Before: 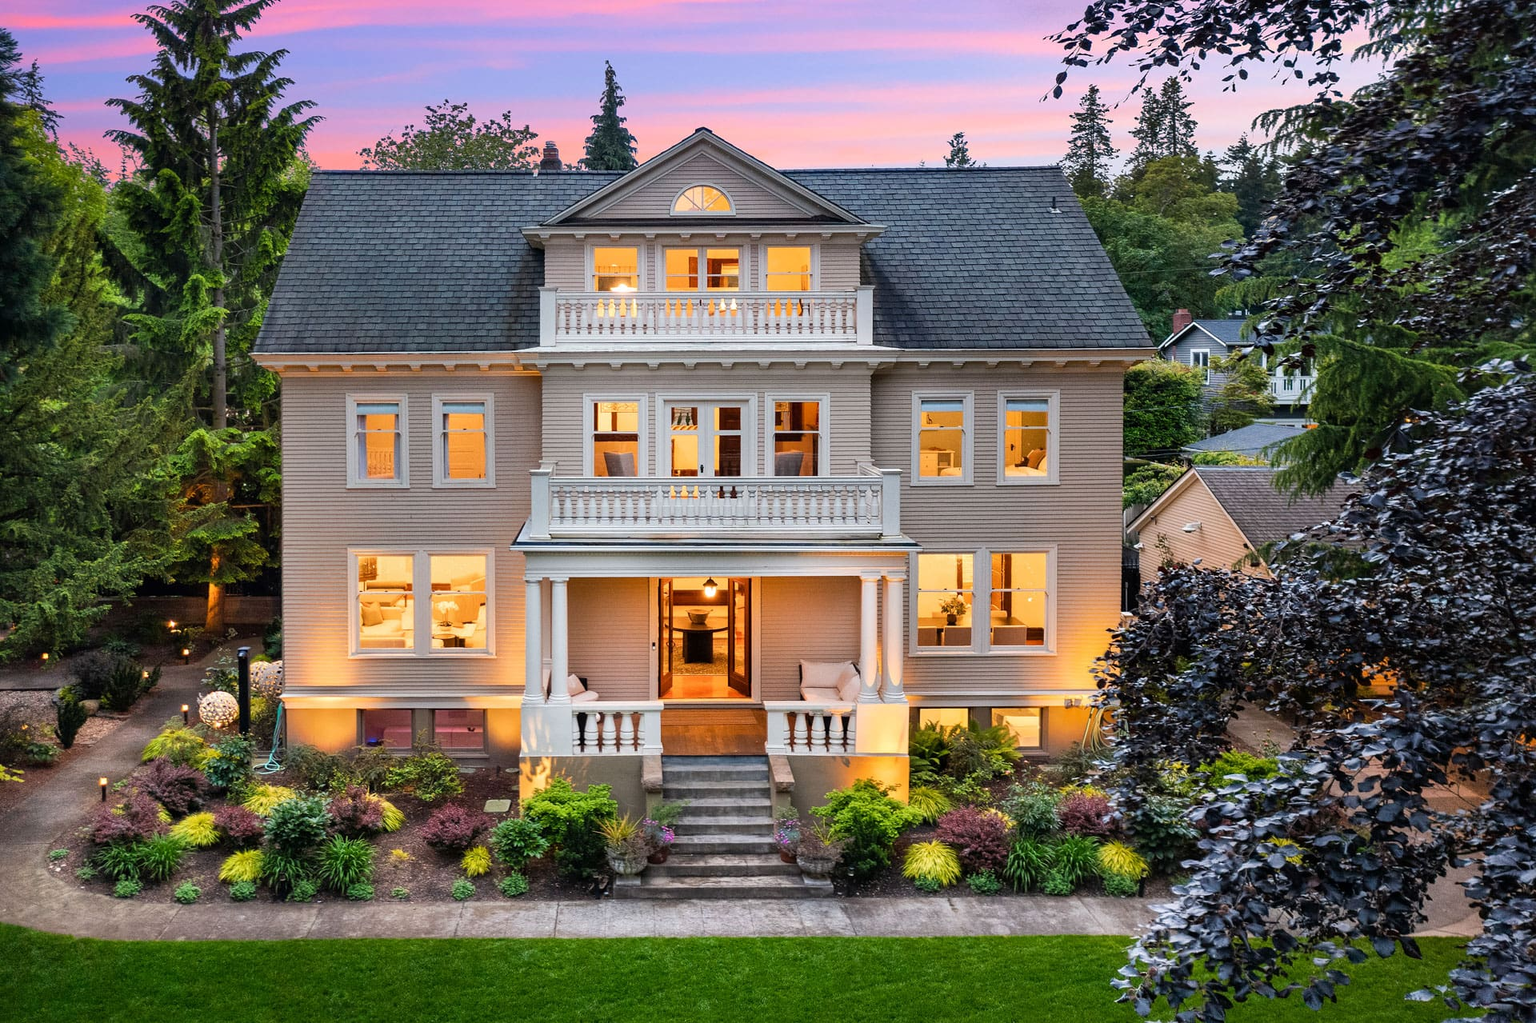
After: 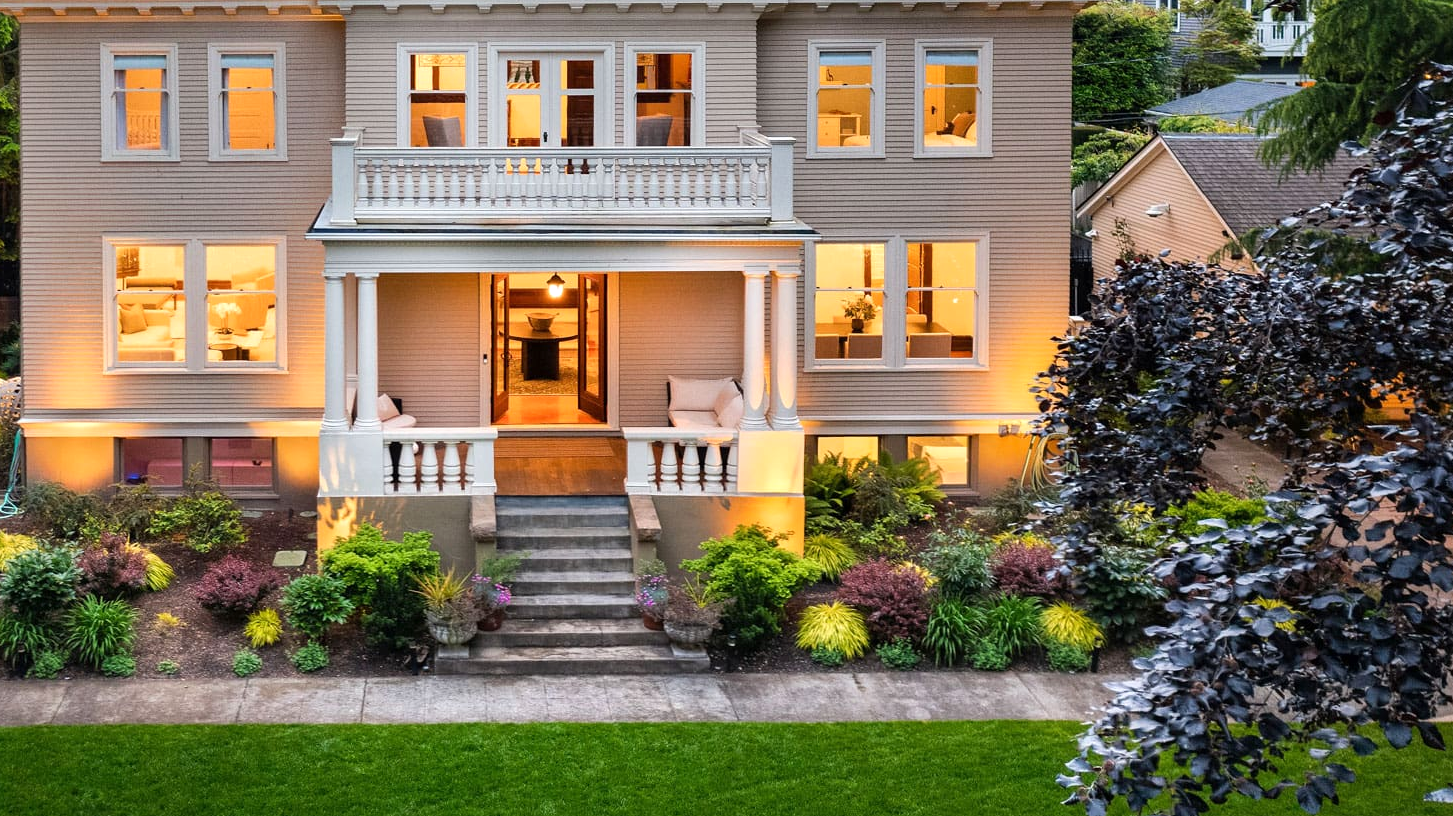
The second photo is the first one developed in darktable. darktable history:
crop and rotate: left 17.299%, top 35.115%, right 7.015%, bottom 1.024%
exposure: exposure 0.161 EV, compensate highlight preservation false
